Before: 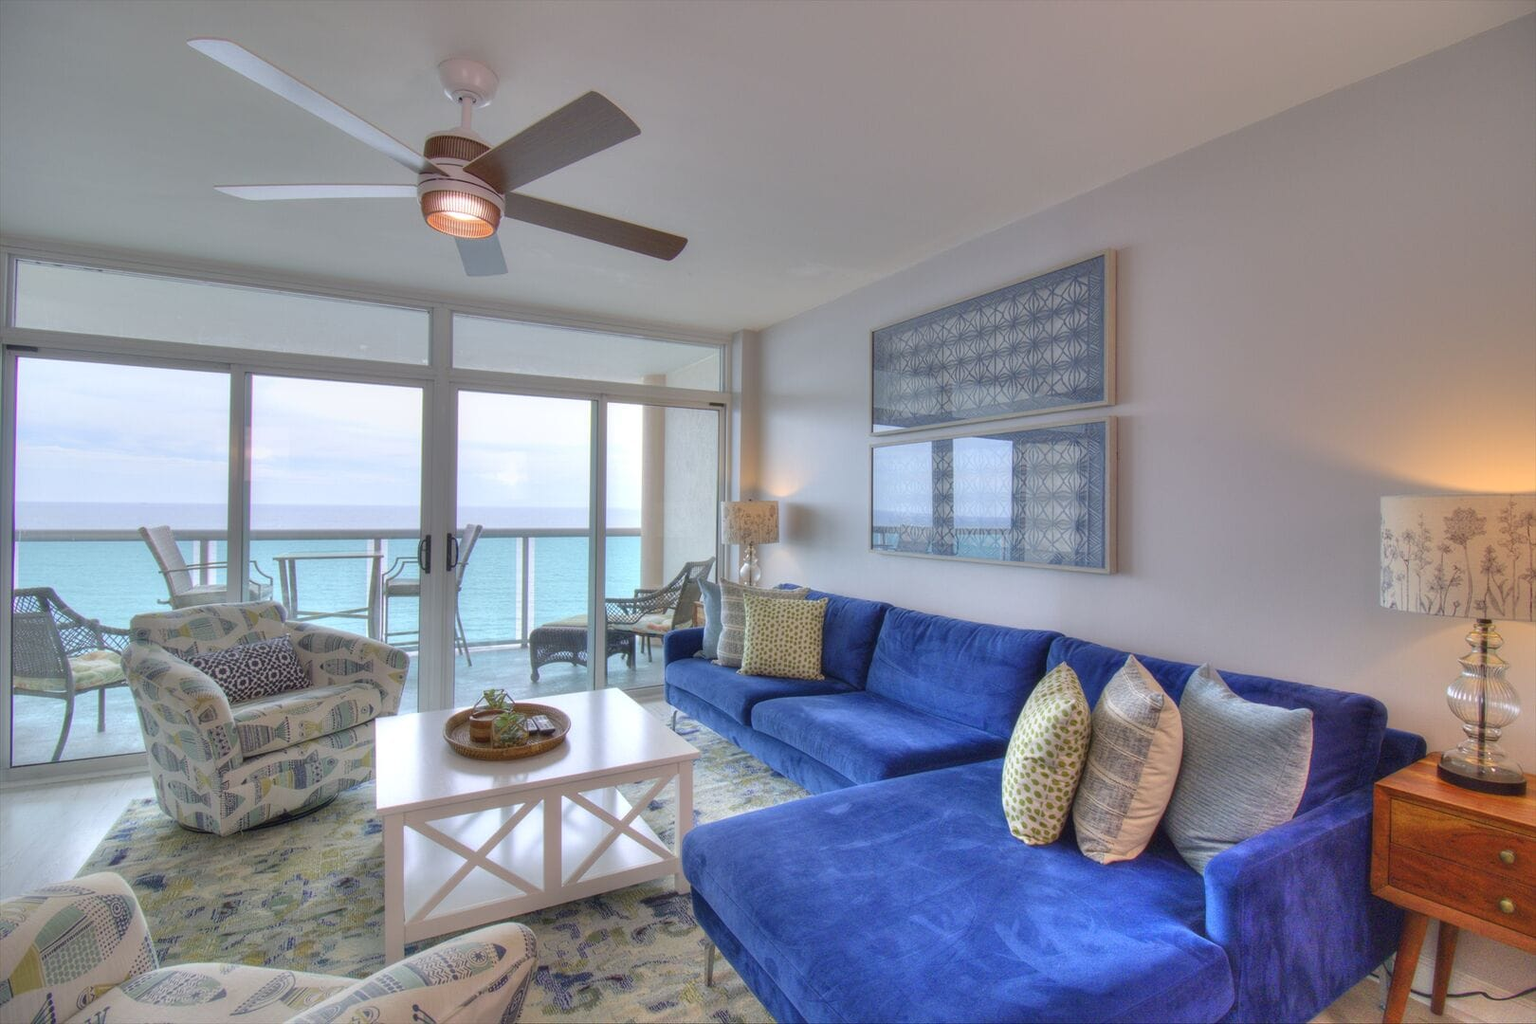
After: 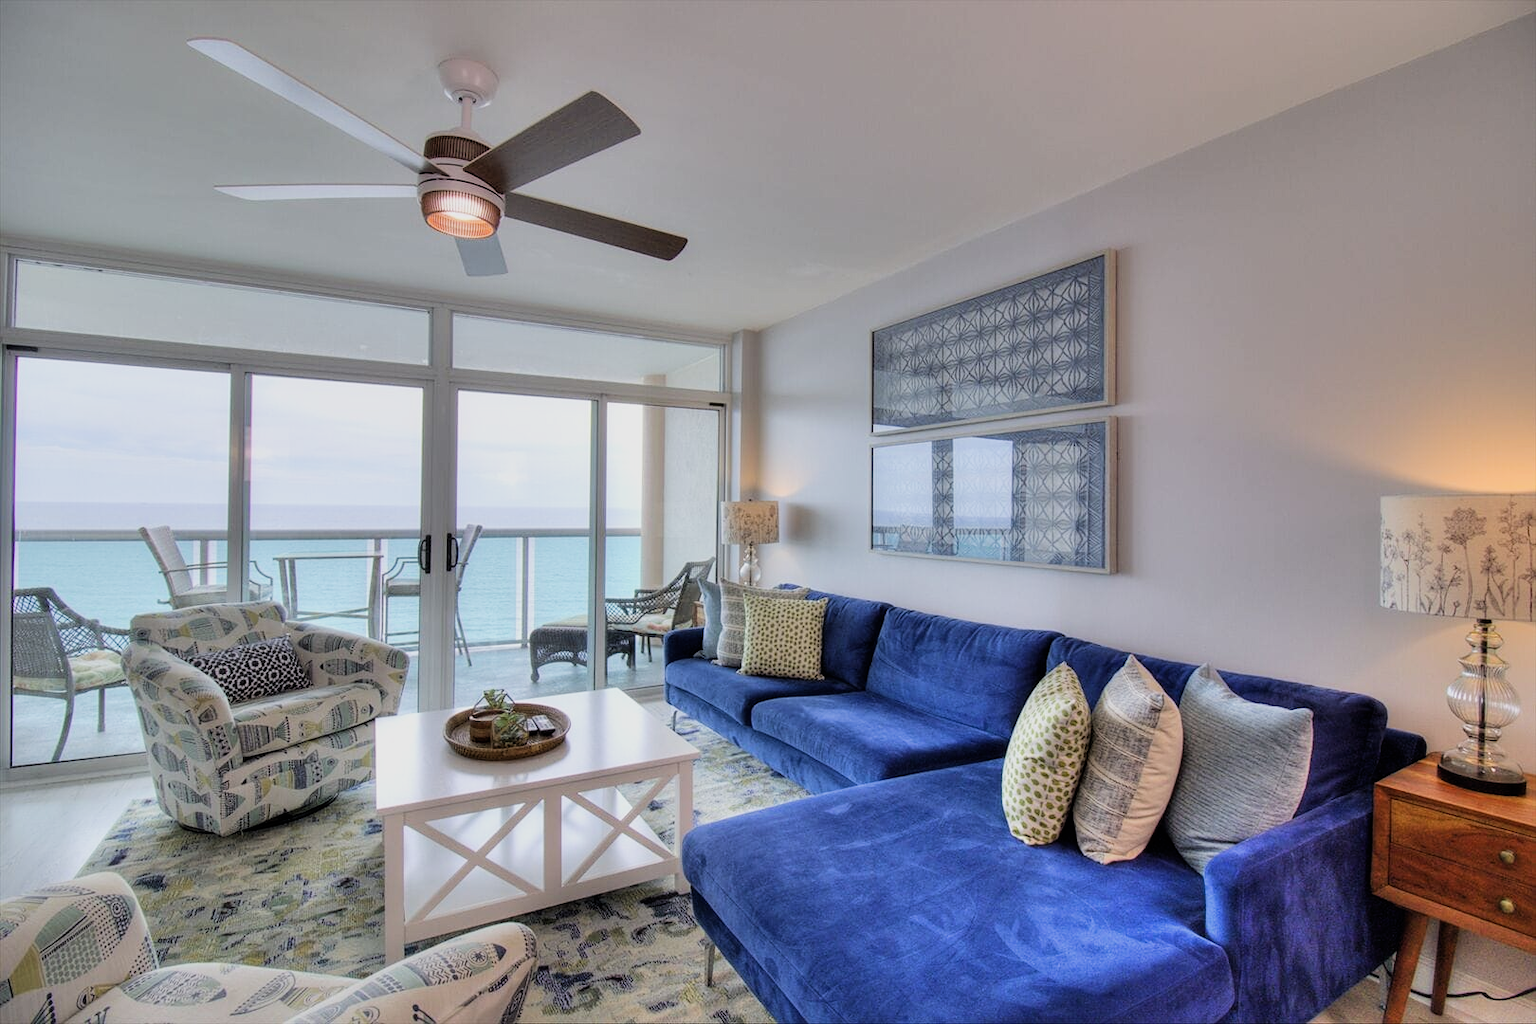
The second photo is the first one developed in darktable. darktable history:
filmic rgb: black relative exposure -5.03 EV, white relative exposure 3.96 EV, hardness 2.91, contrast 1.388, highlights saturation mix -29.02%
sharpen: amount 0.204
